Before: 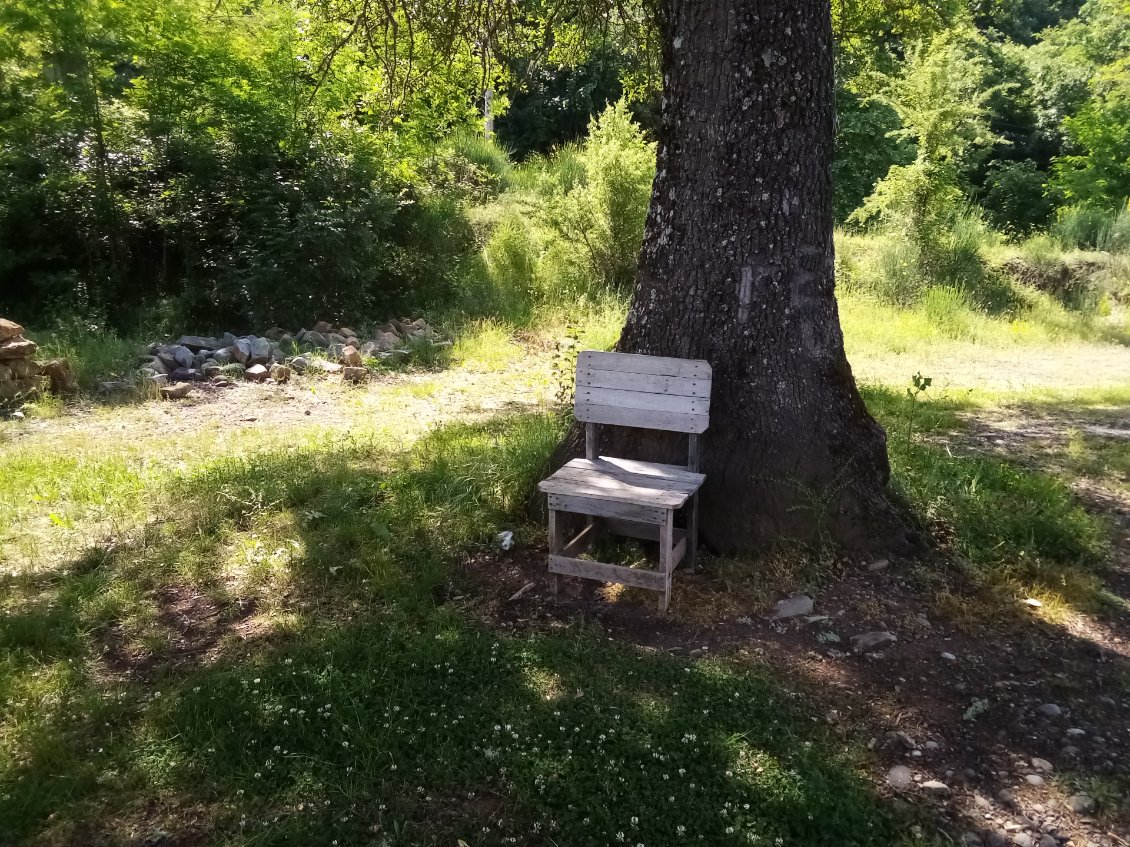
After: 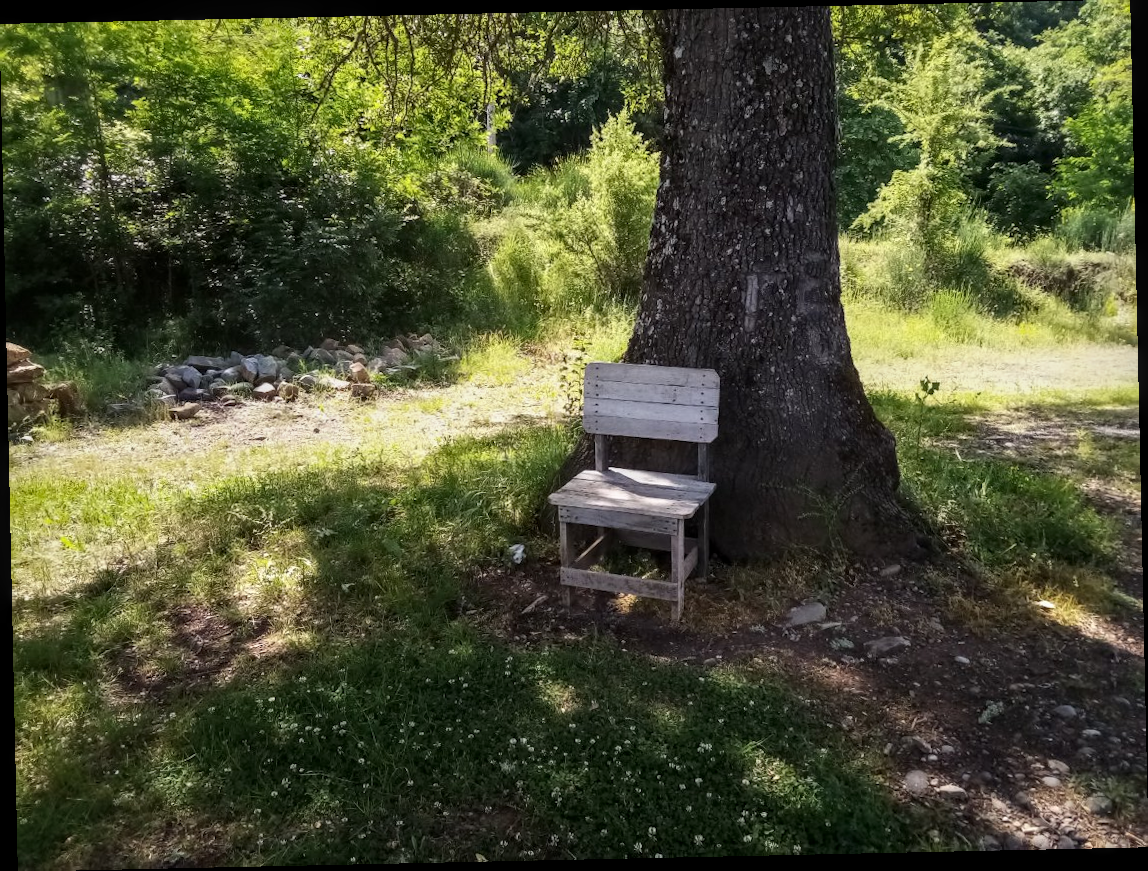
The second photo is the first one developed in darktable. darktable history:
local contrast: on, module defaults
rotate and perspective: rotation -1.24°, automatic cropping off
exposure: exposure -0.157 EV, compensate highlight preservation false
